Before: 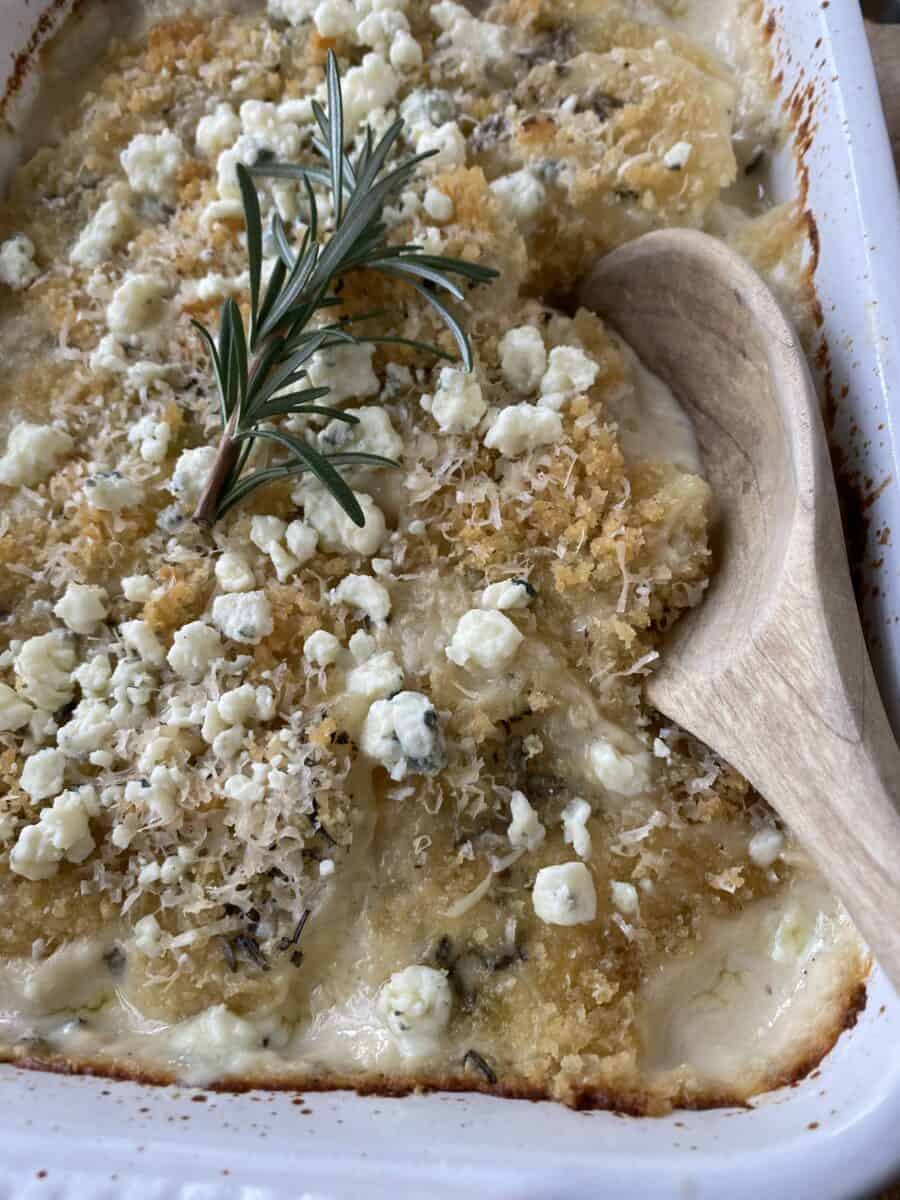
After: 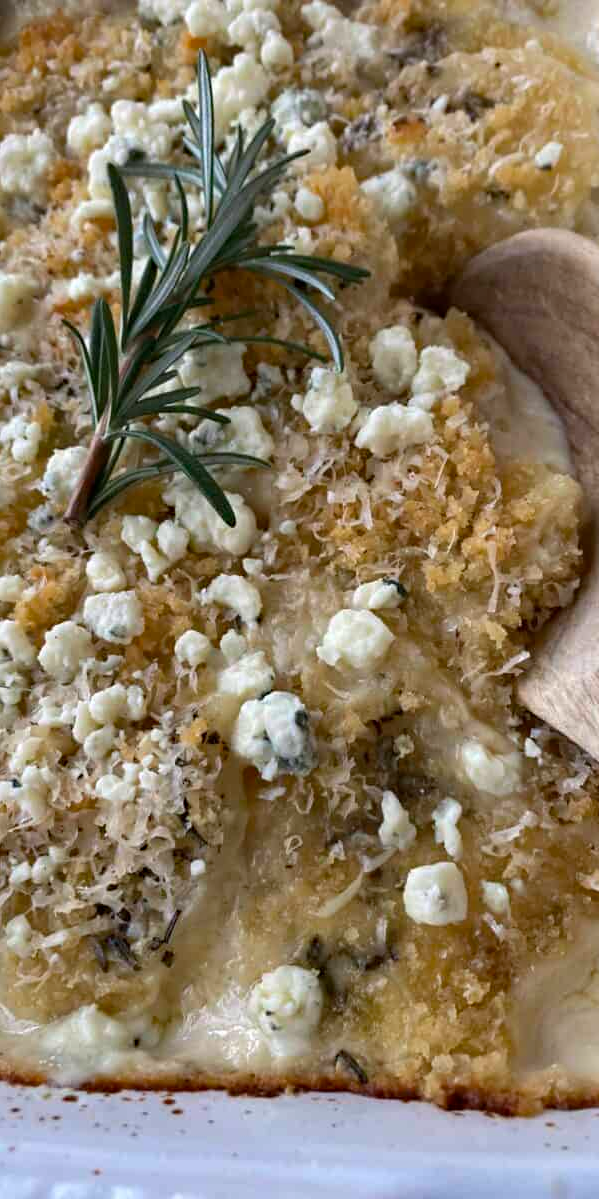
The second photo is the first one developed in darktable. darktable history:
haze removal: compatibility mode true, adaptive false
crop and rotate: left 14.399%, right 18.969%
